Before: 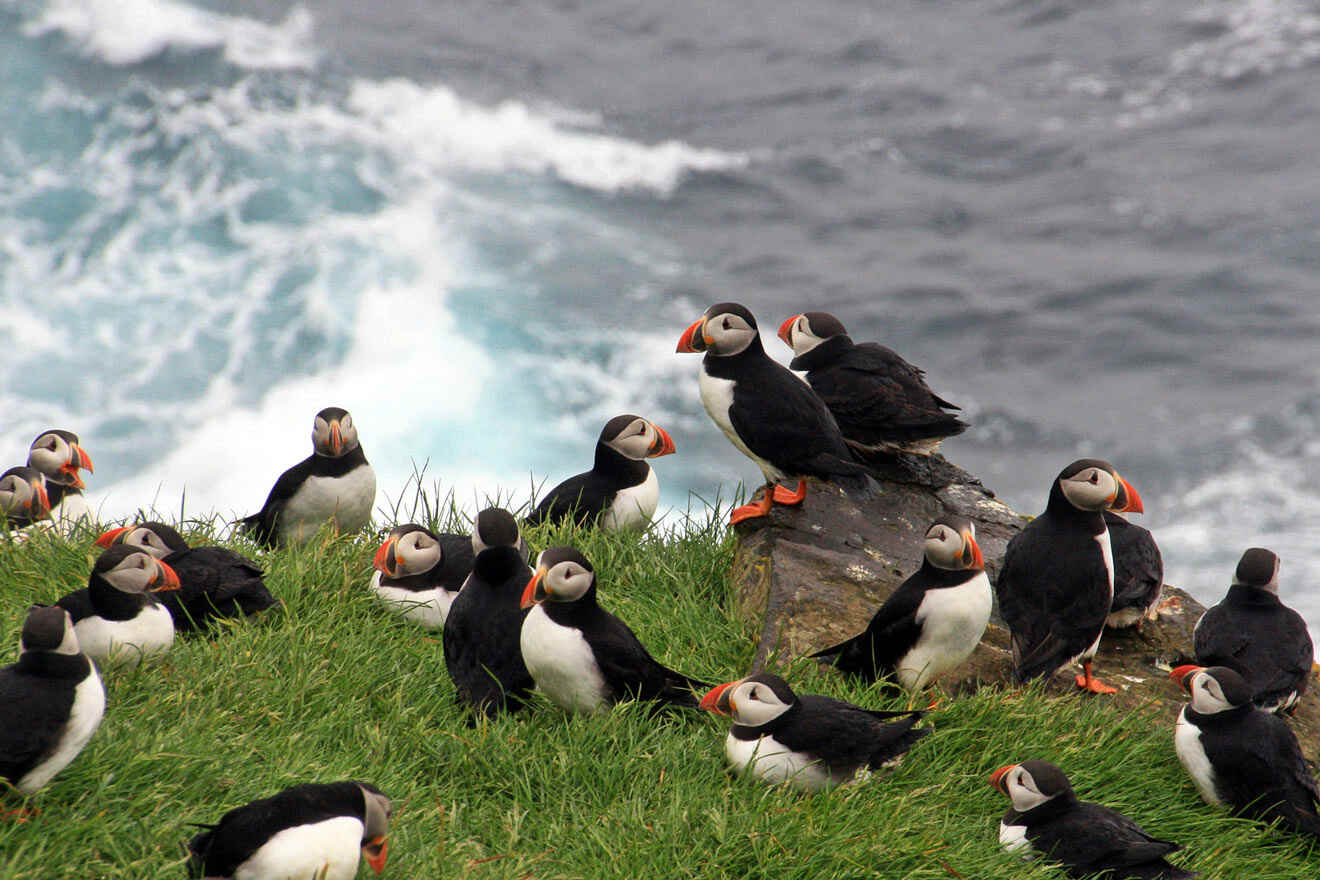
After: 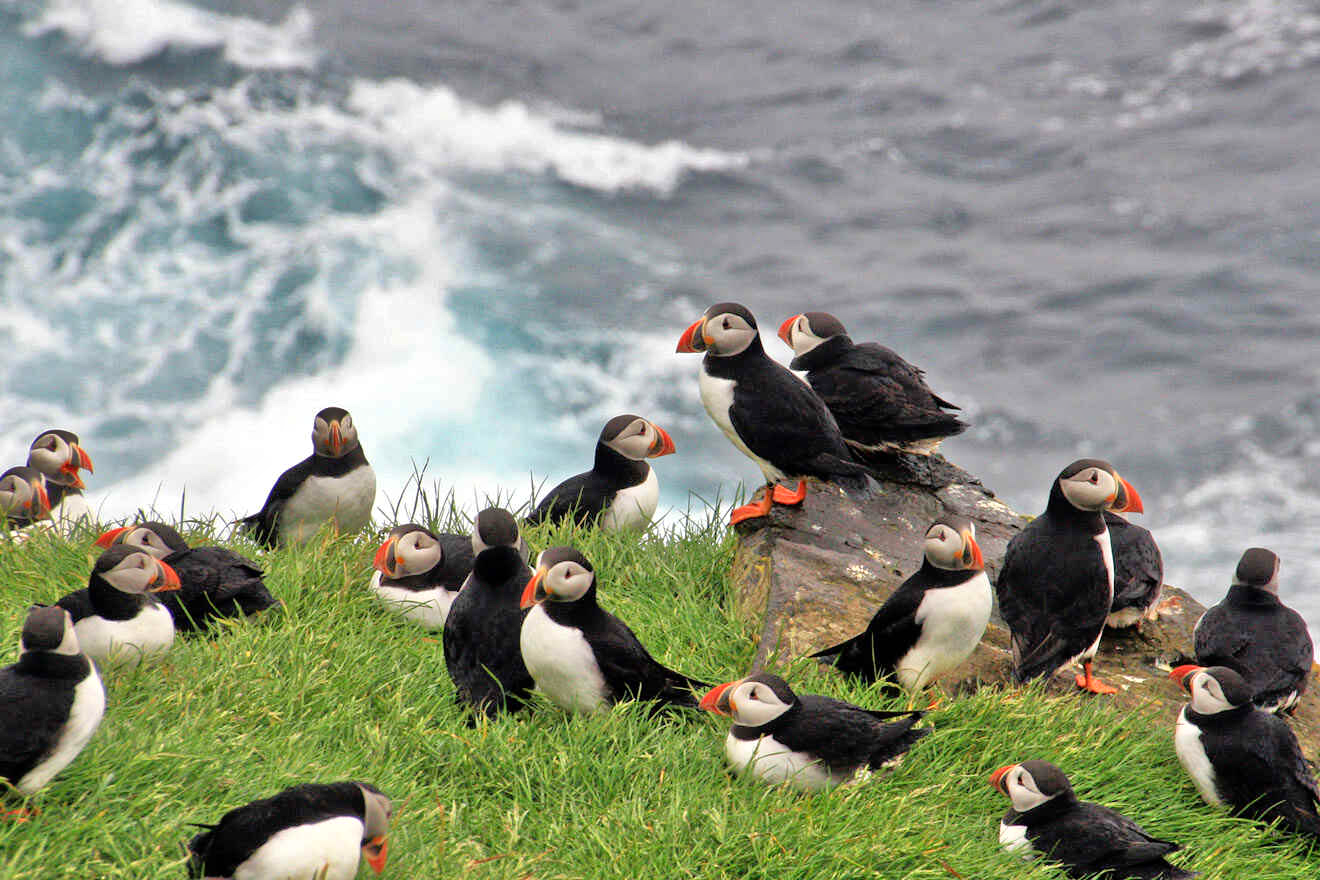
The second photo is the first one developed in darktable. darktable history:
tone equalizer: -7 EV 0.15 EV, -6 EV 0.6 EV, -5 EV 1.15 EV, -4 EV 1.33 EV, -3 EV 1.15 EV, -2 EV 0.6 EV, -1 EV 0.15 EV, mask exposure compensation -0.5 EV
shadows and highlights: low approximation 0.01, soften with gaussian
